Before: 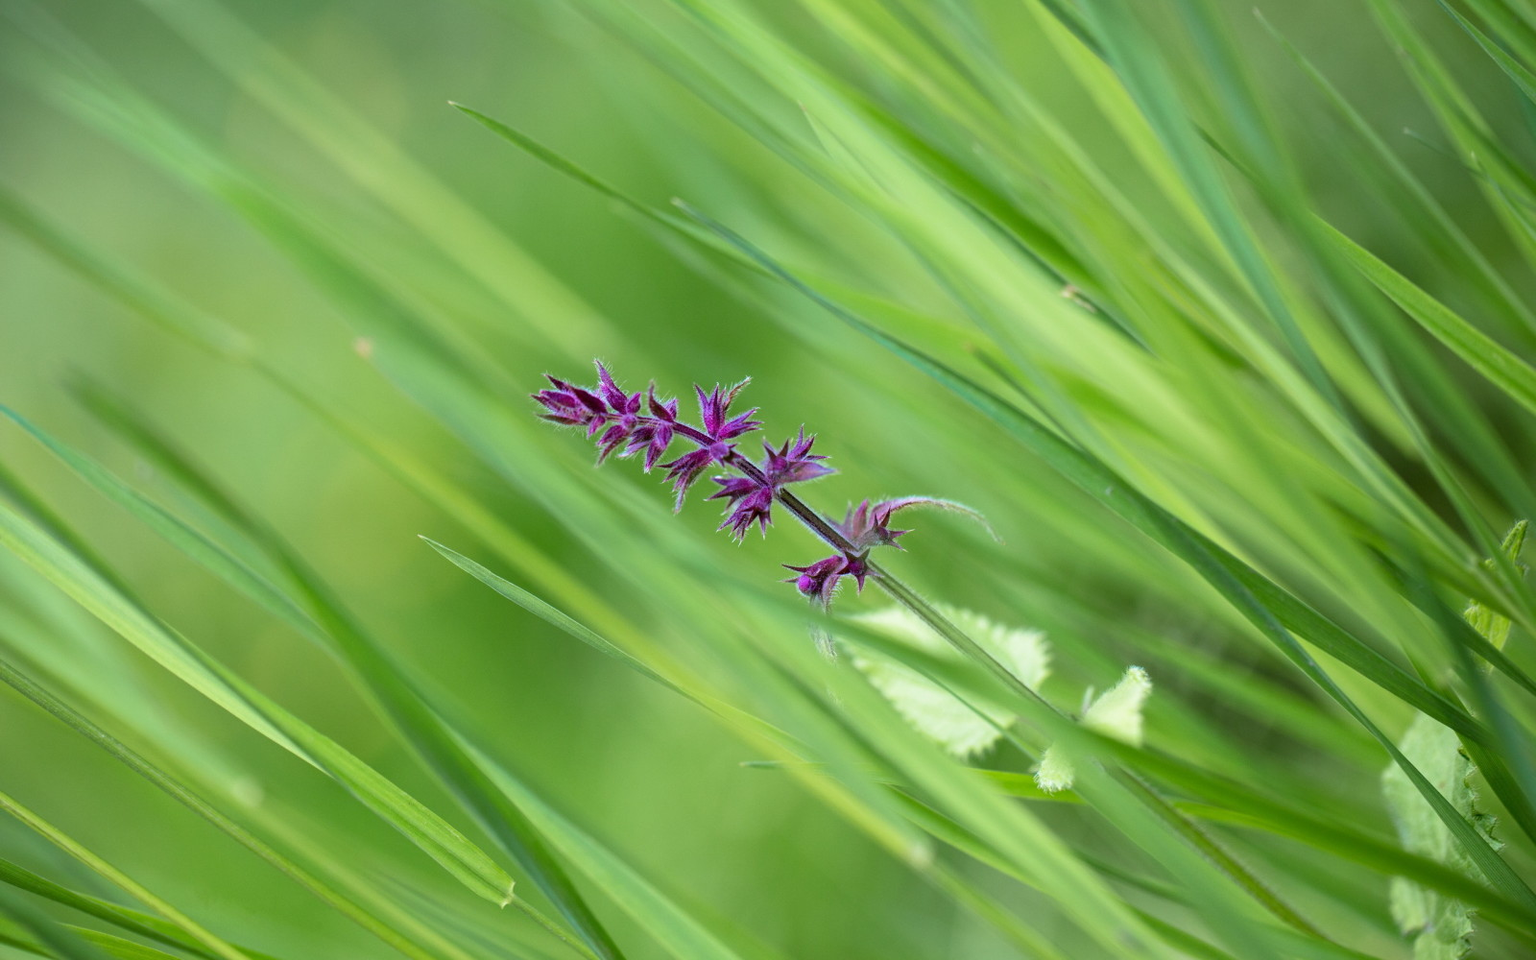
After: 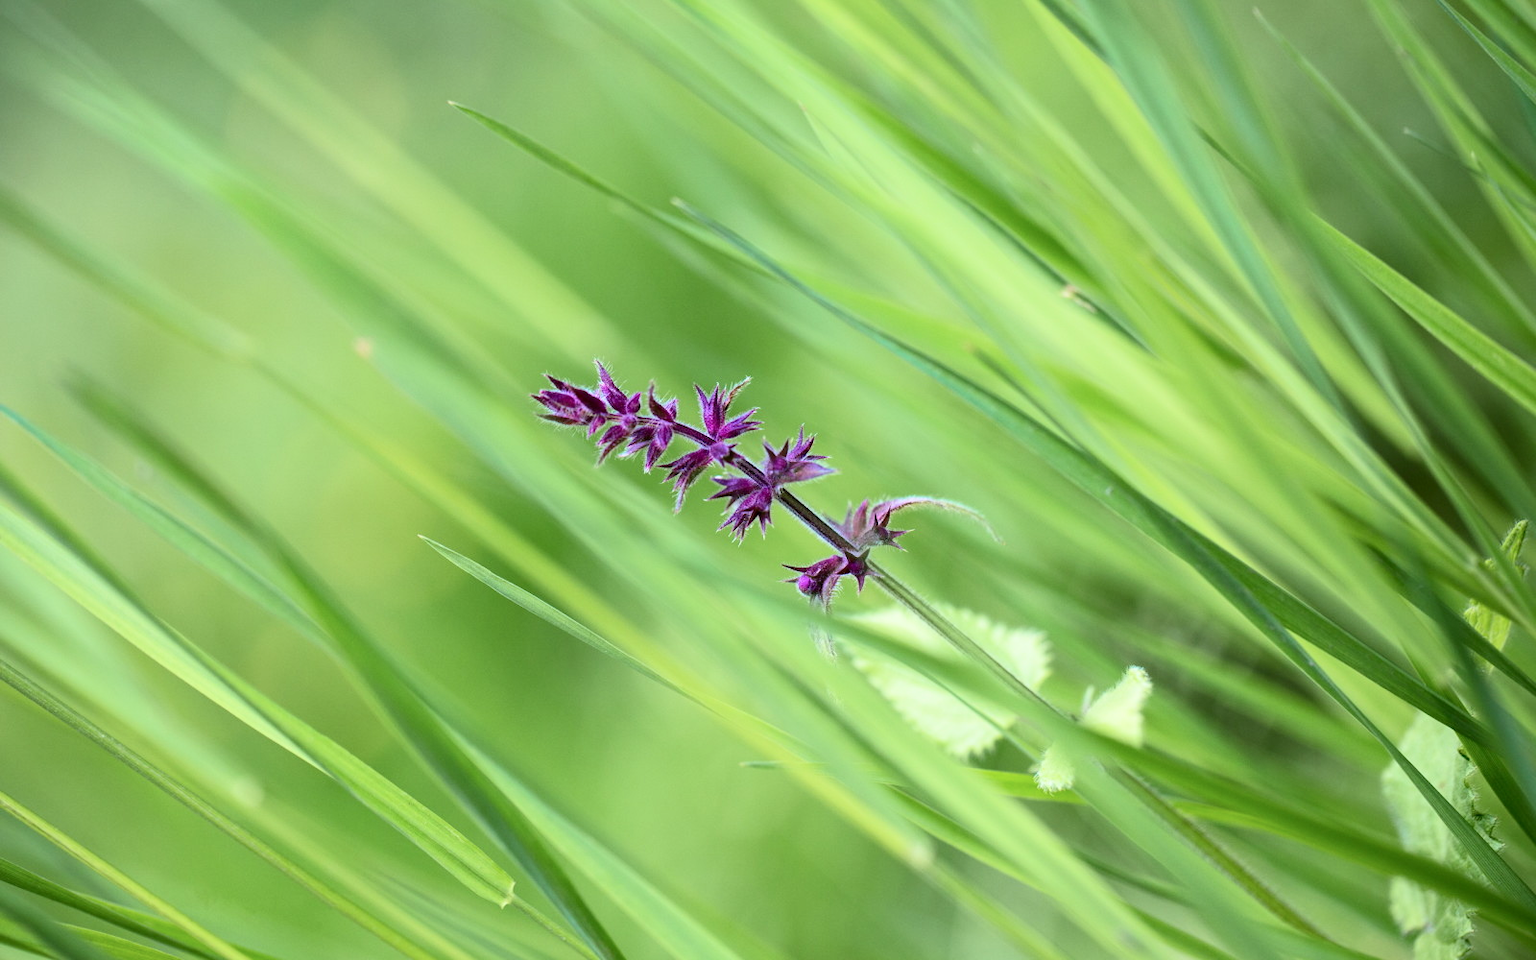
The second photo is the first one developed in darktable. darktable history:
contrast brightness saturation: contrast 0.236, brightness 0.09
